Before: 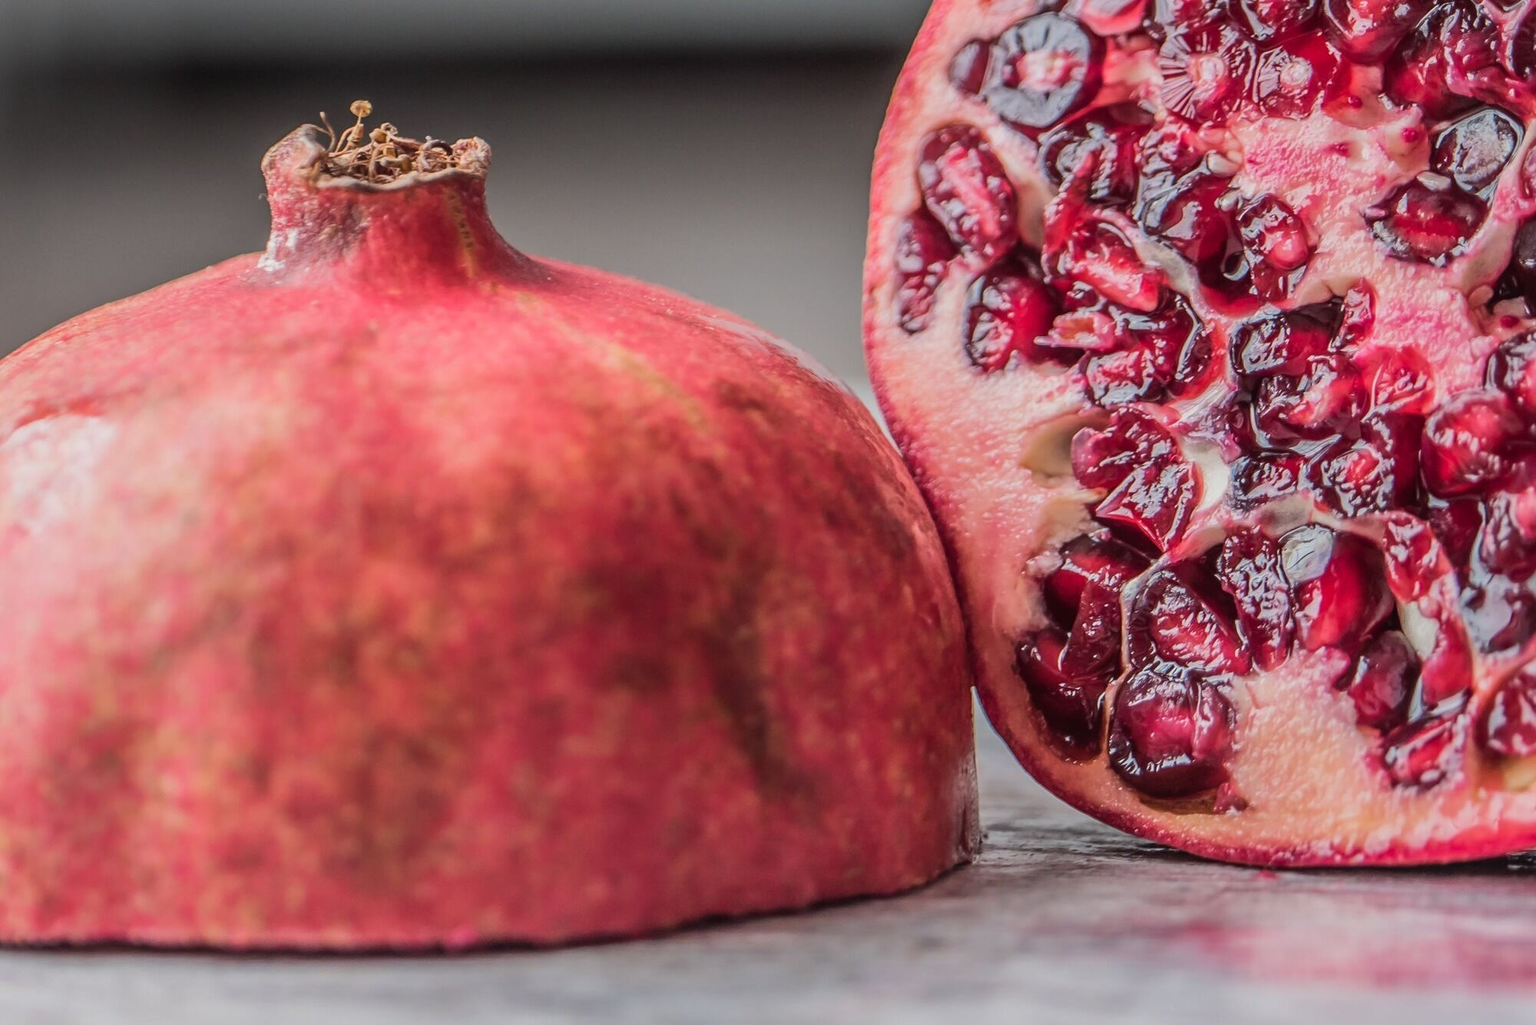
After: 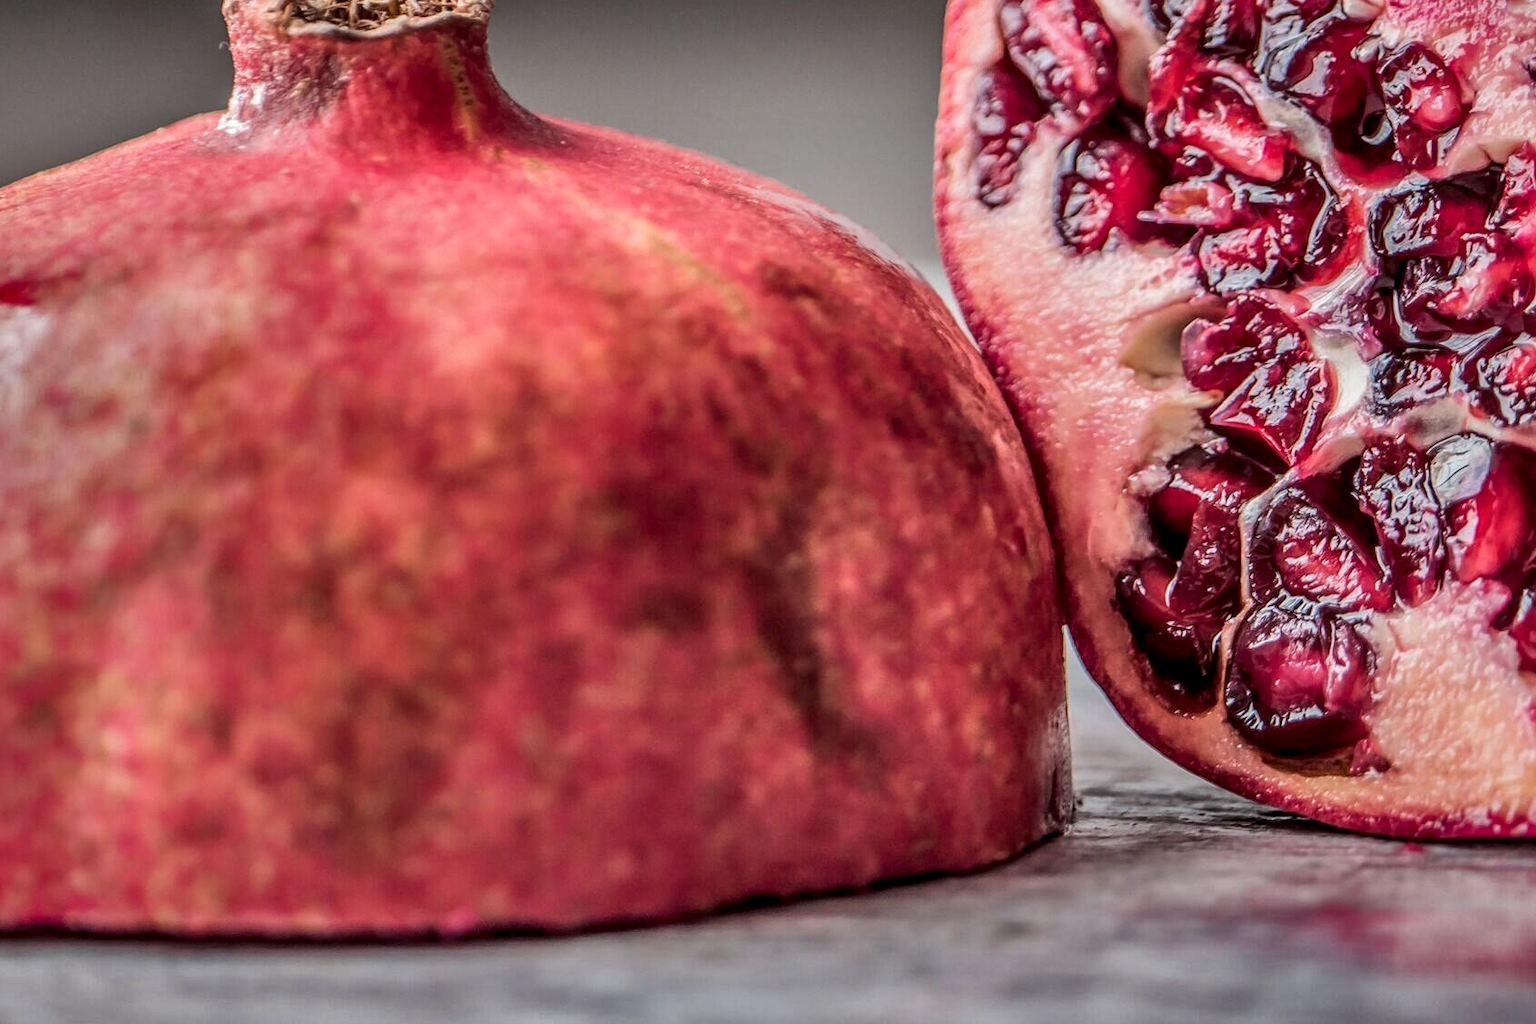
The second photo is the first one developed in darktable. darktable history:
shadows and highlights: radius 123.98, shadows 100, white point adjustment -3, highlights -100, highlights color adjustment 89.84%, soften with gaussian
crop and rotate: left 4.842%, top 15.51%, right 10.668%
local contrast: detail 154%
